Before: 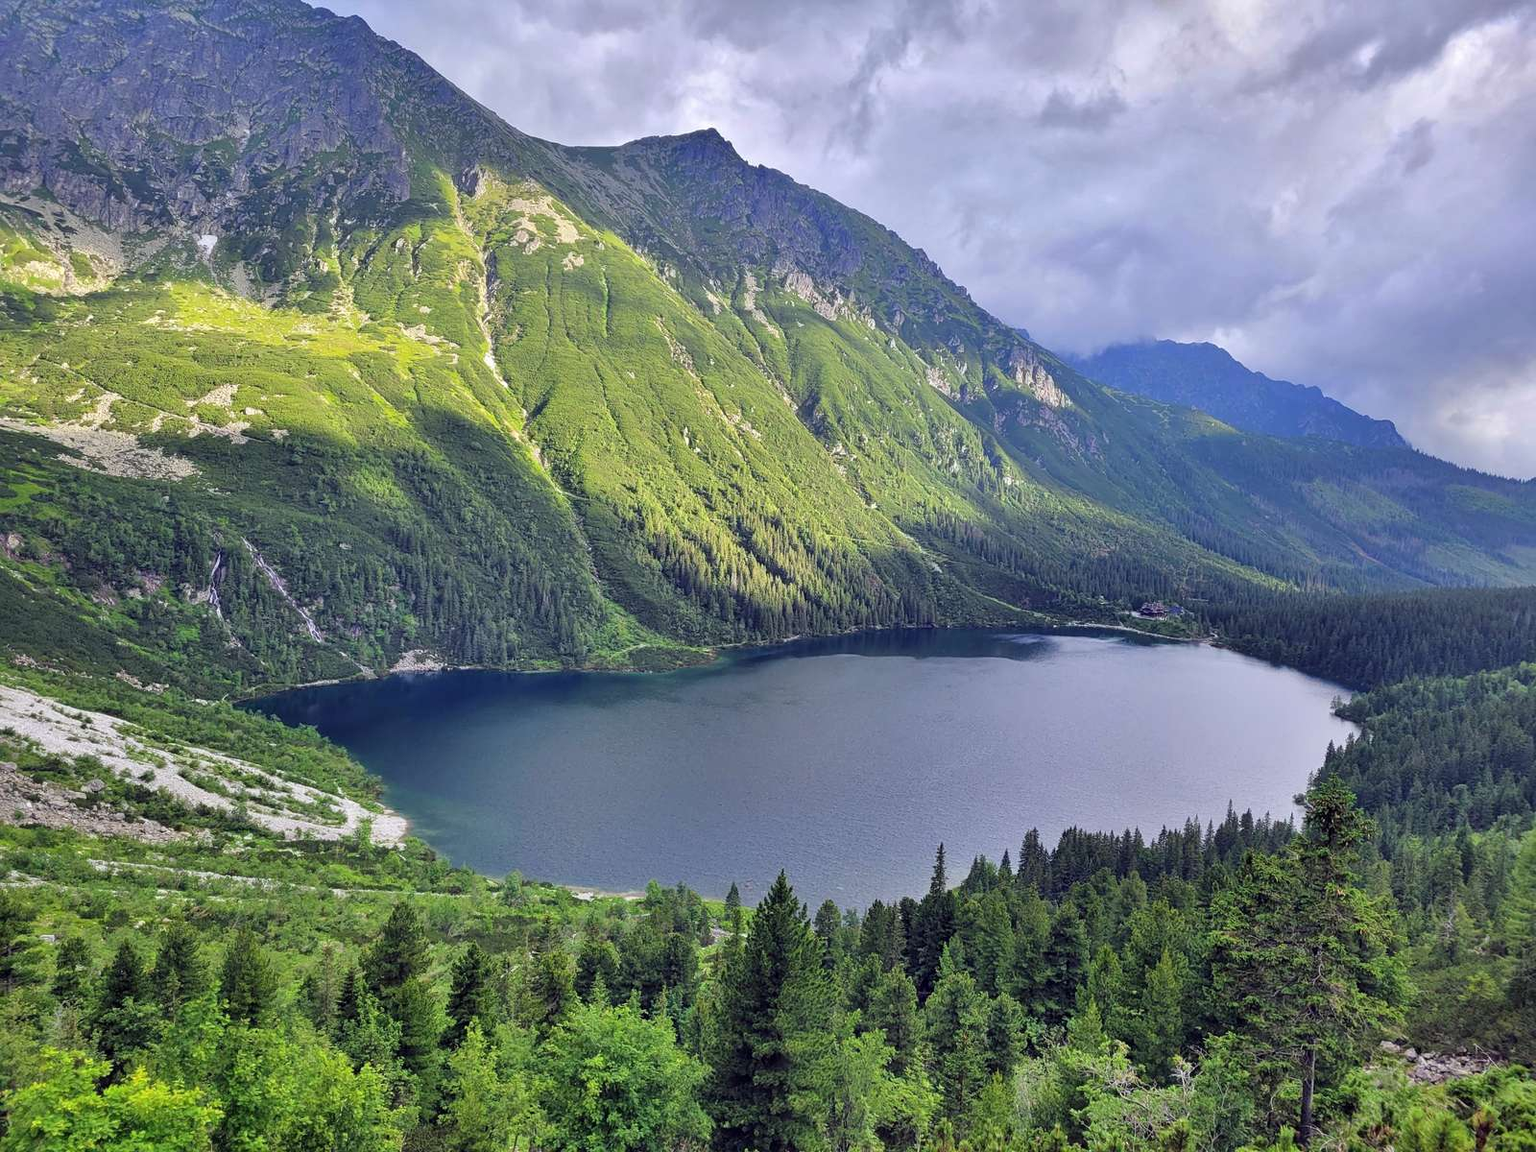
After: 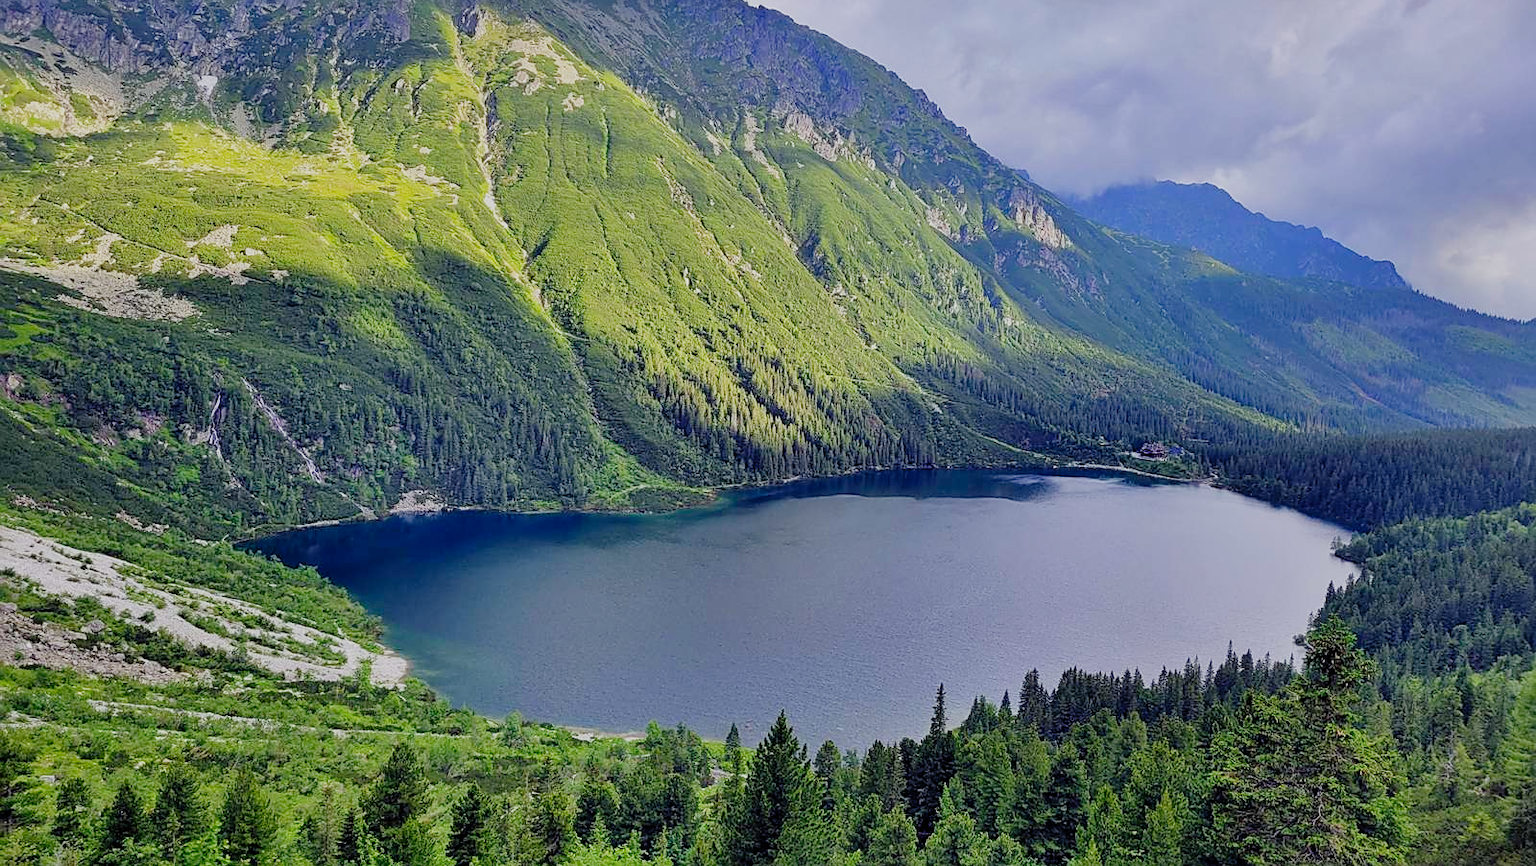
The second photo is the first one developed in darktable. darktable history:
filmic rgb: black relative exposure -7.77 EV, white relative exposure 4.37 EV, hardness 3.76, latitude 37.65%, contrast 0.974, highlights saturation mix 9.81%, shadows ↔ highlights balance 3.82%, preserve chrominance no, color science v5 (2021), contrast in shadows safe, contrast in highlights safe
crop: top 13.904%, bottom 10.835%
sharpen: radius 1.87, amount 0.398, threshold 1.267
